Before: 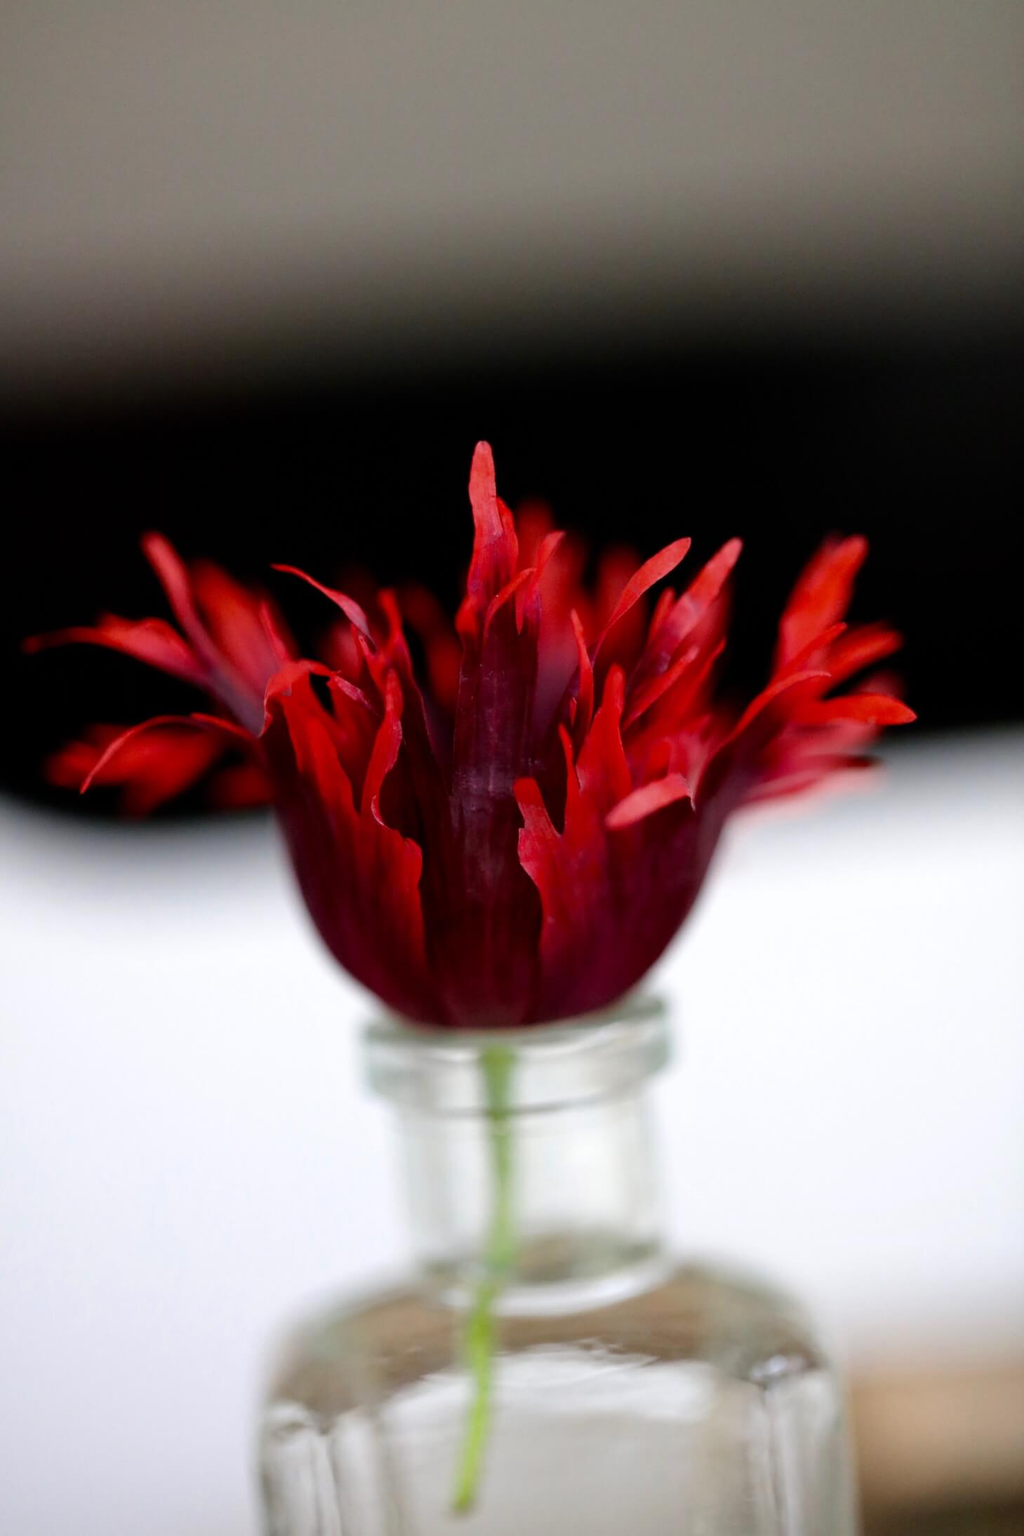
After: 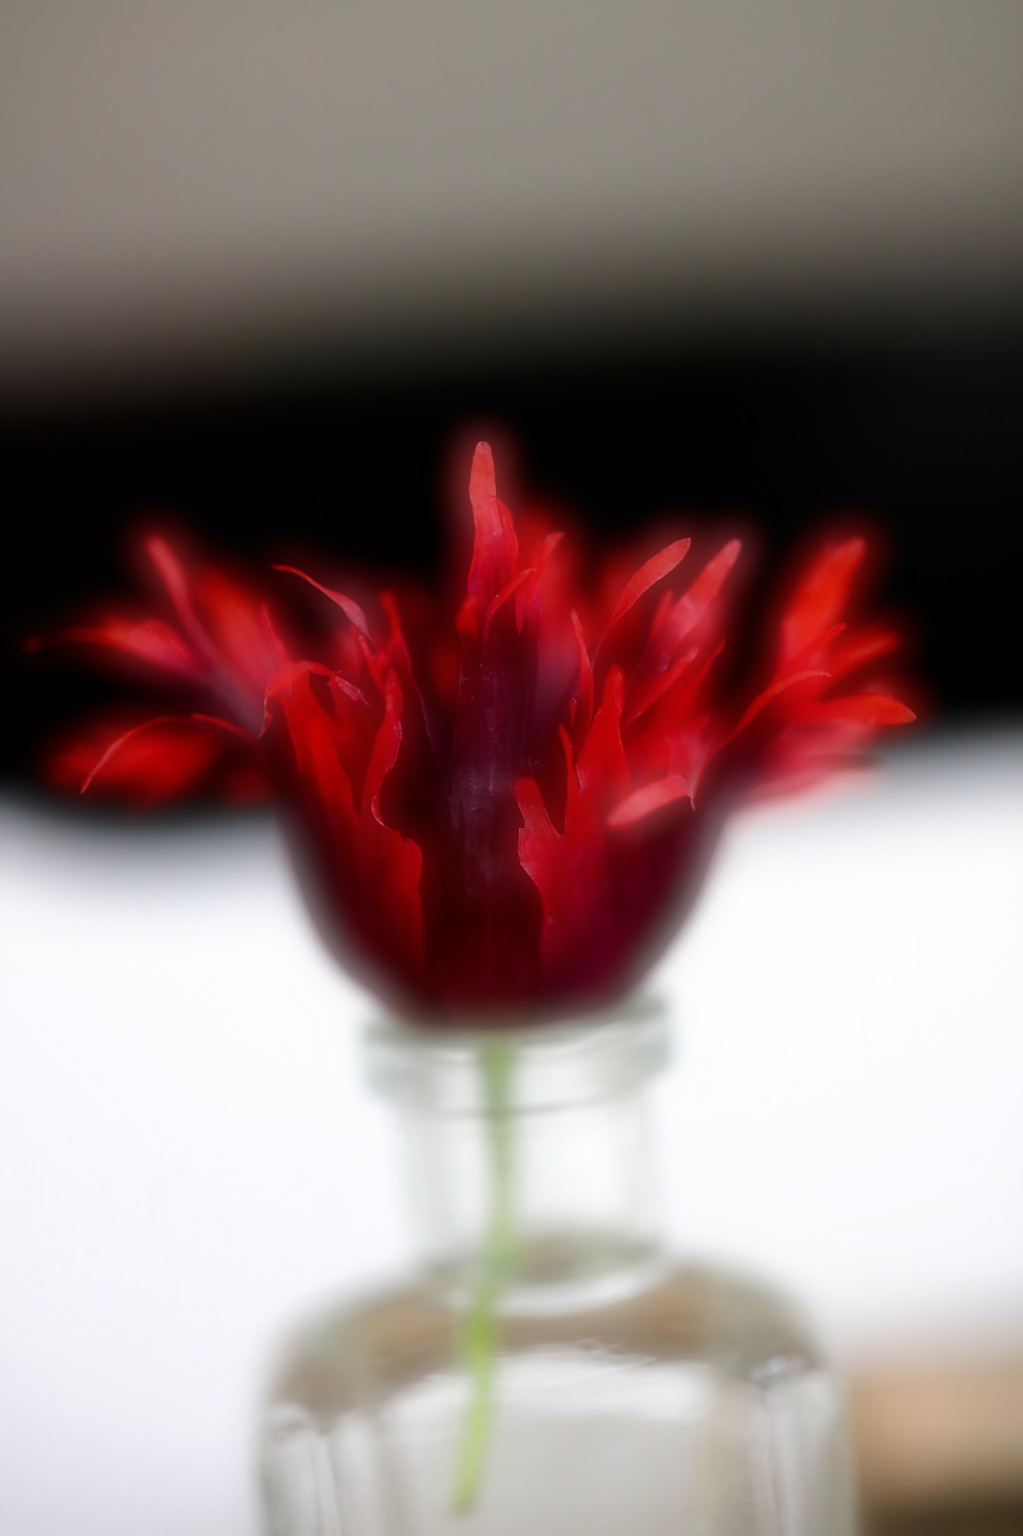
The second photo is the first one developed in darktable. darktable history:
white balance: emerald 1
sharpen: radius 1.559, amount 0.373, threshold 1.271
soften: on, module defaults
